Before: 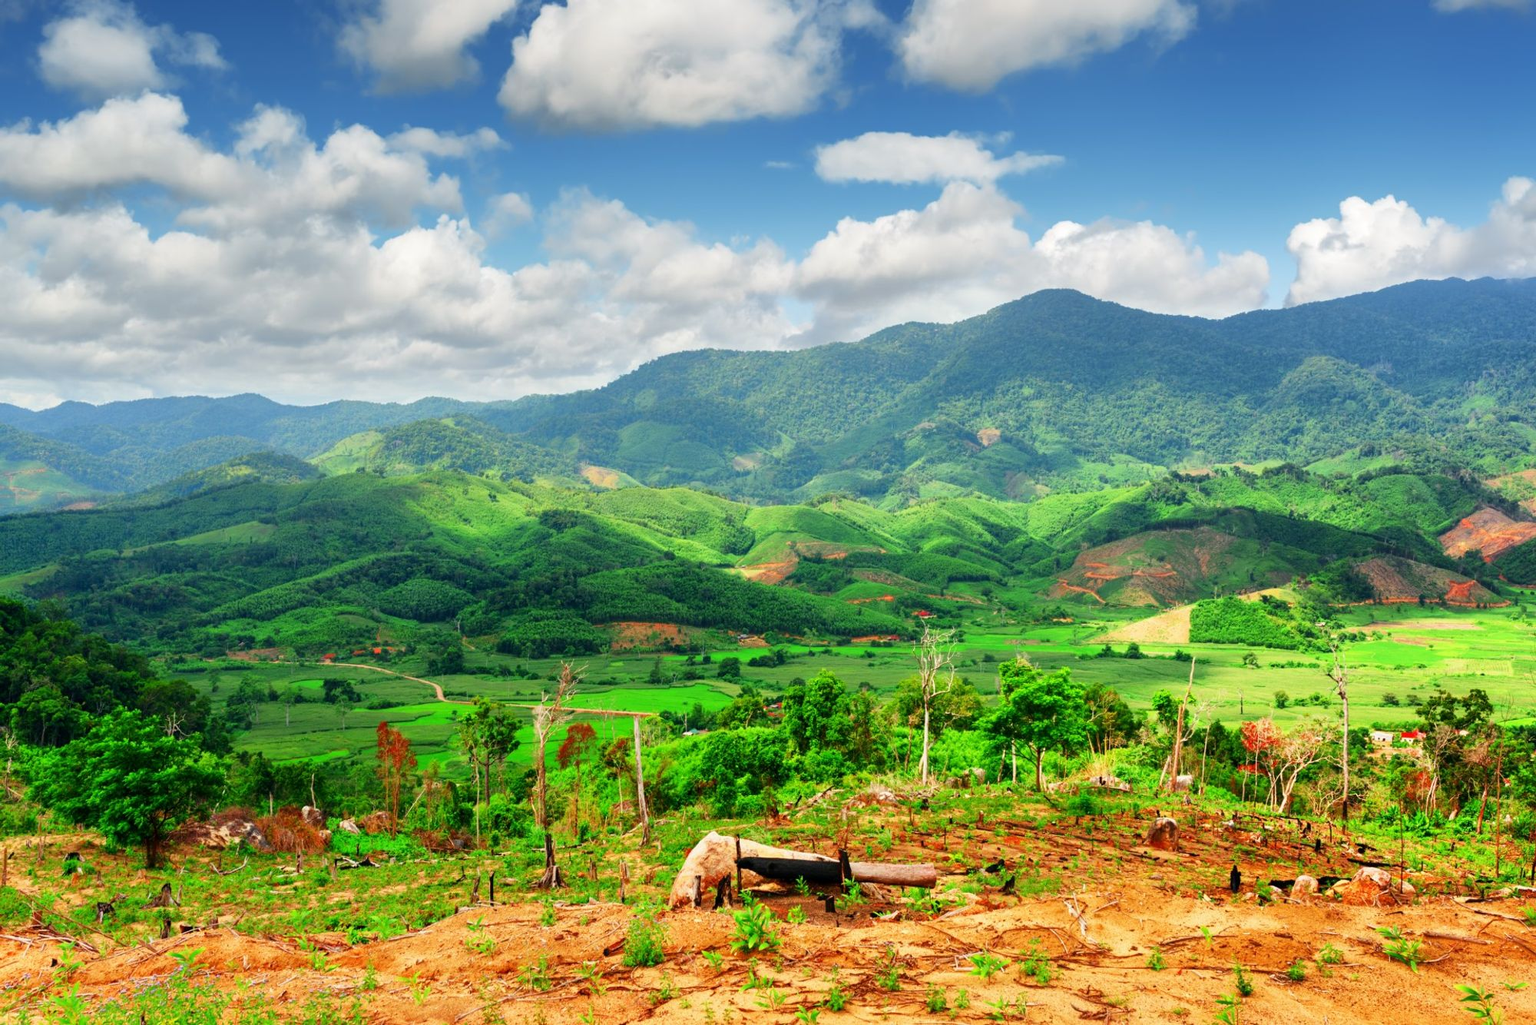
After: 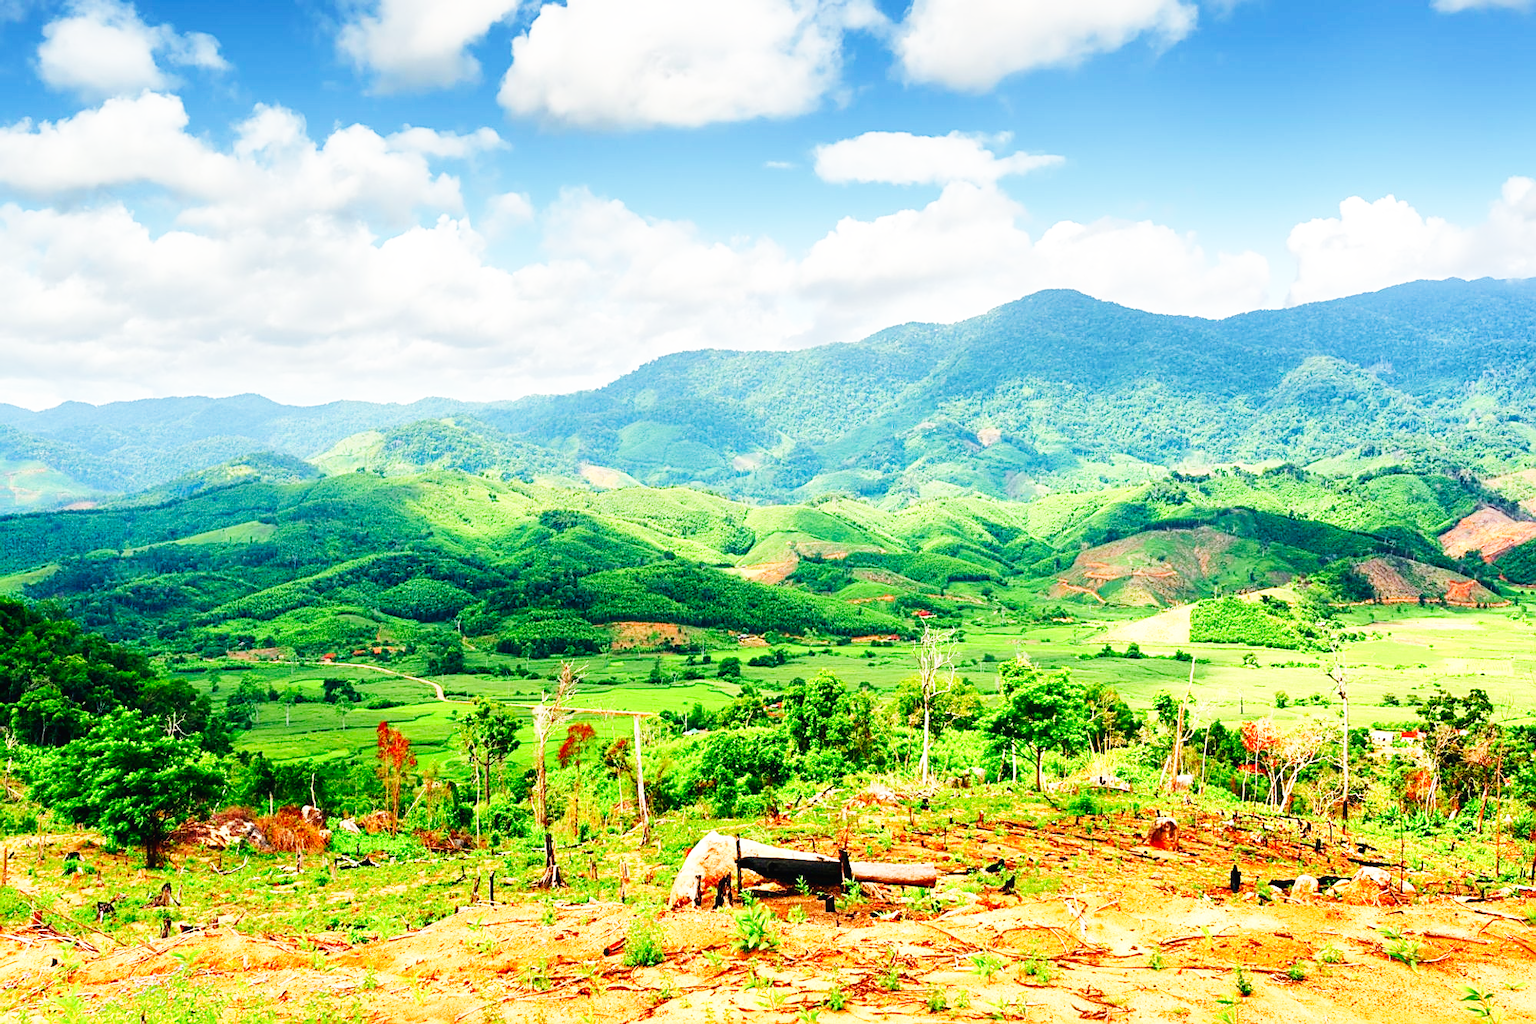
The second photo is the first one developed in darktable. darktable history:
velvia: on, module defaults
base curve: curves: ch0 [(0, 0.003) (0.001, 0.002) (0.006, 0.004) (0.02, 0.022) (0.048, 0.086) (0.094, 0.234) (0.162, 0.431) (0.258, 0.629) (0.385, 0.8) (0.548, 0.918) (0.751, 0.988) (1, 1)], preserve colors none
sharpen: on, module defaults
